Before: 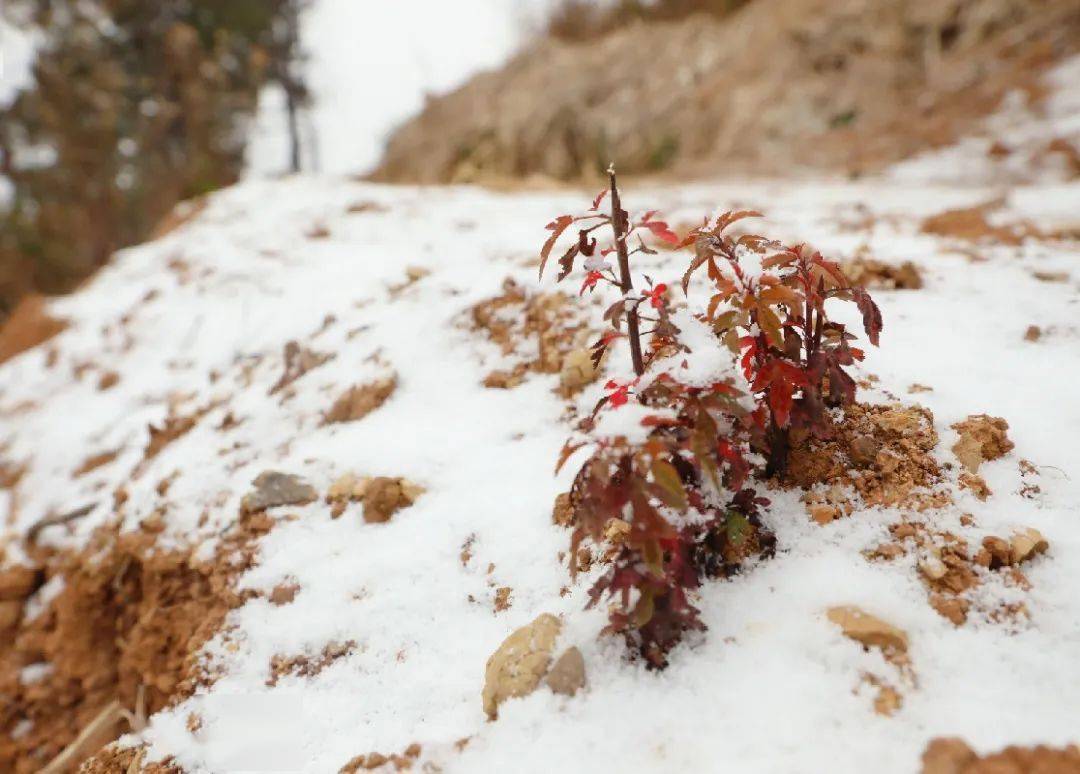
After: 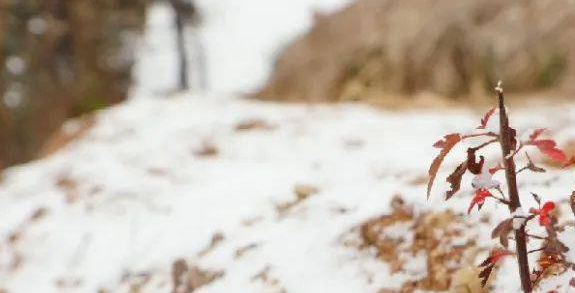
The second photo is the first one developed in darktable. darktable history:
crop: left 10.375%, top 10.667%, right 36.383%, bottom 51.469%
